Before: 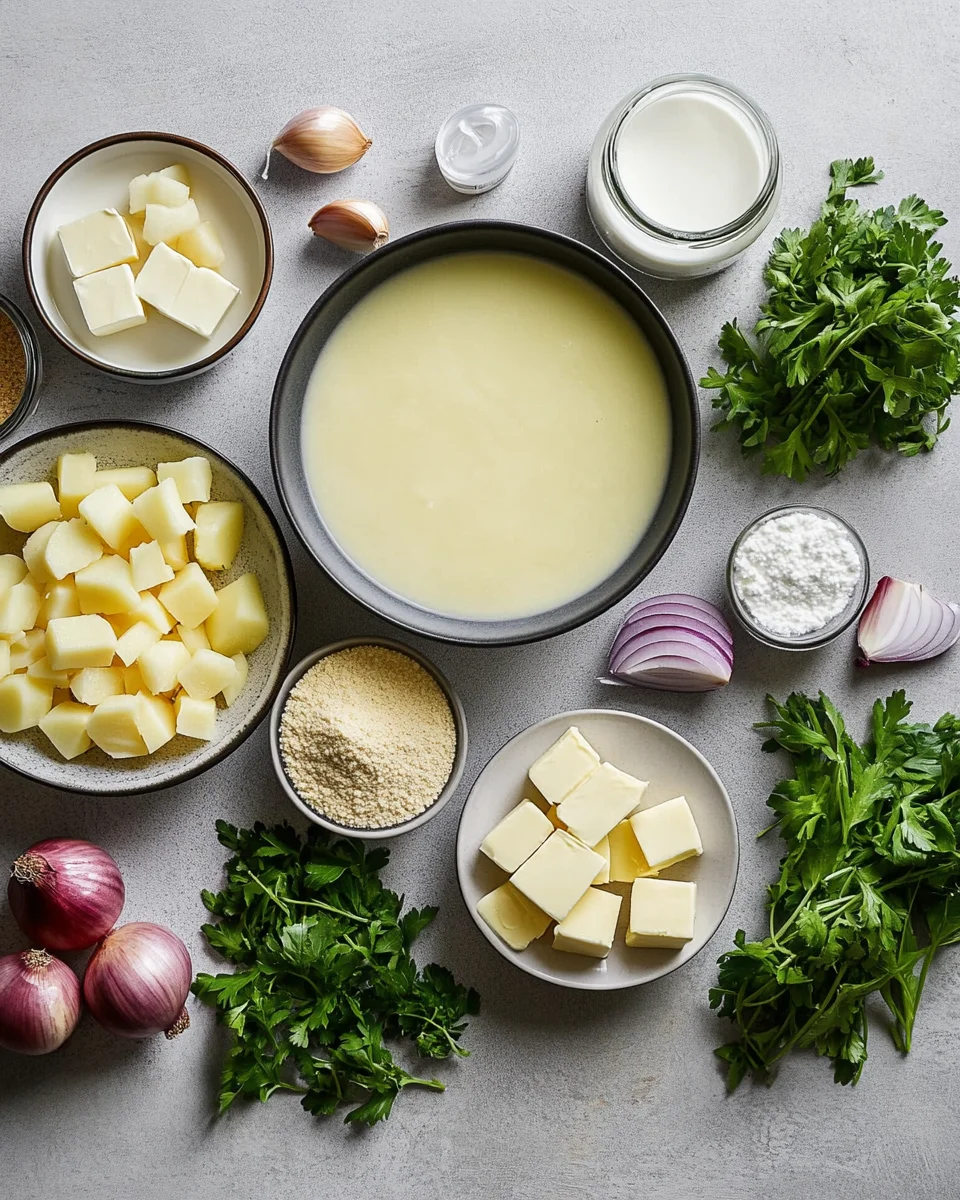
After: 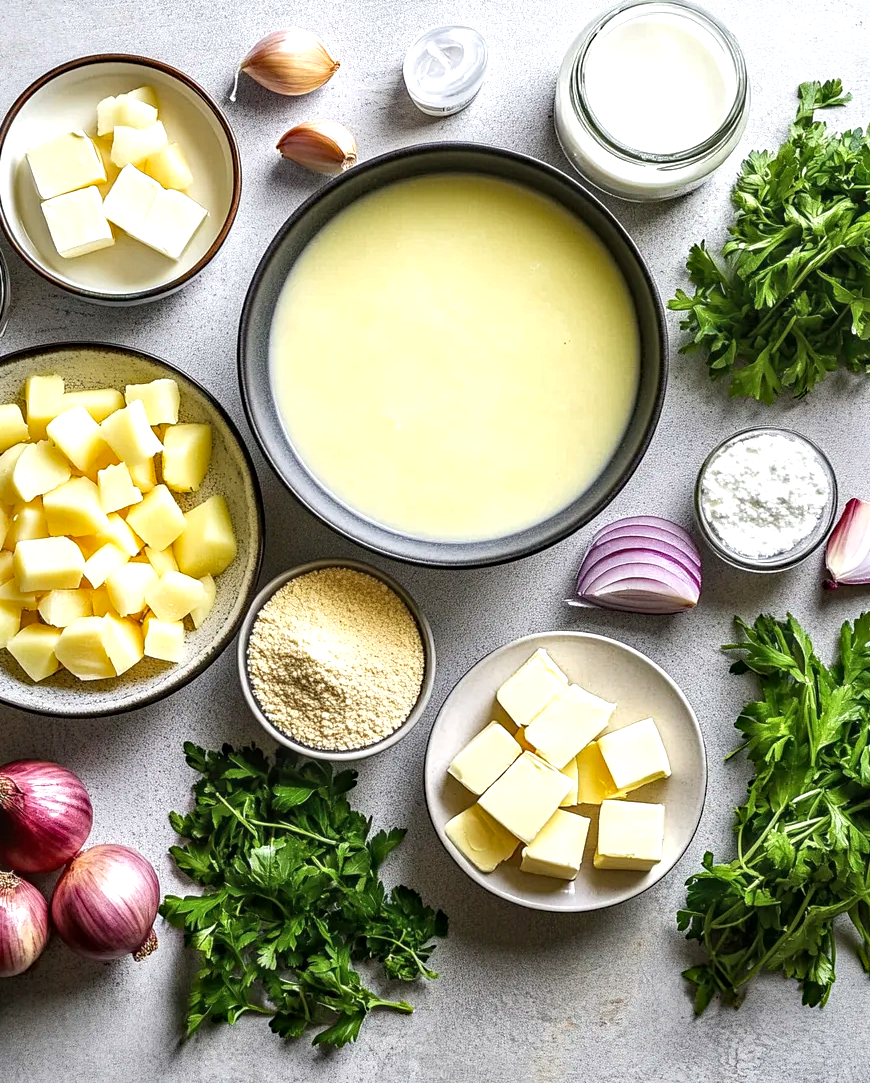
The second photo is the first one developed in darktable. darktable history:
crop: left 3.424%, top 6.519%, right 5.938%, bottom 3.202%
velvia: strength 9.39%
haze removal: compatibility mode true
local contrast: on, module defaults
exposure: exposure 0.668 EV, compensate exposure bias true, compensate highlight preservation false
